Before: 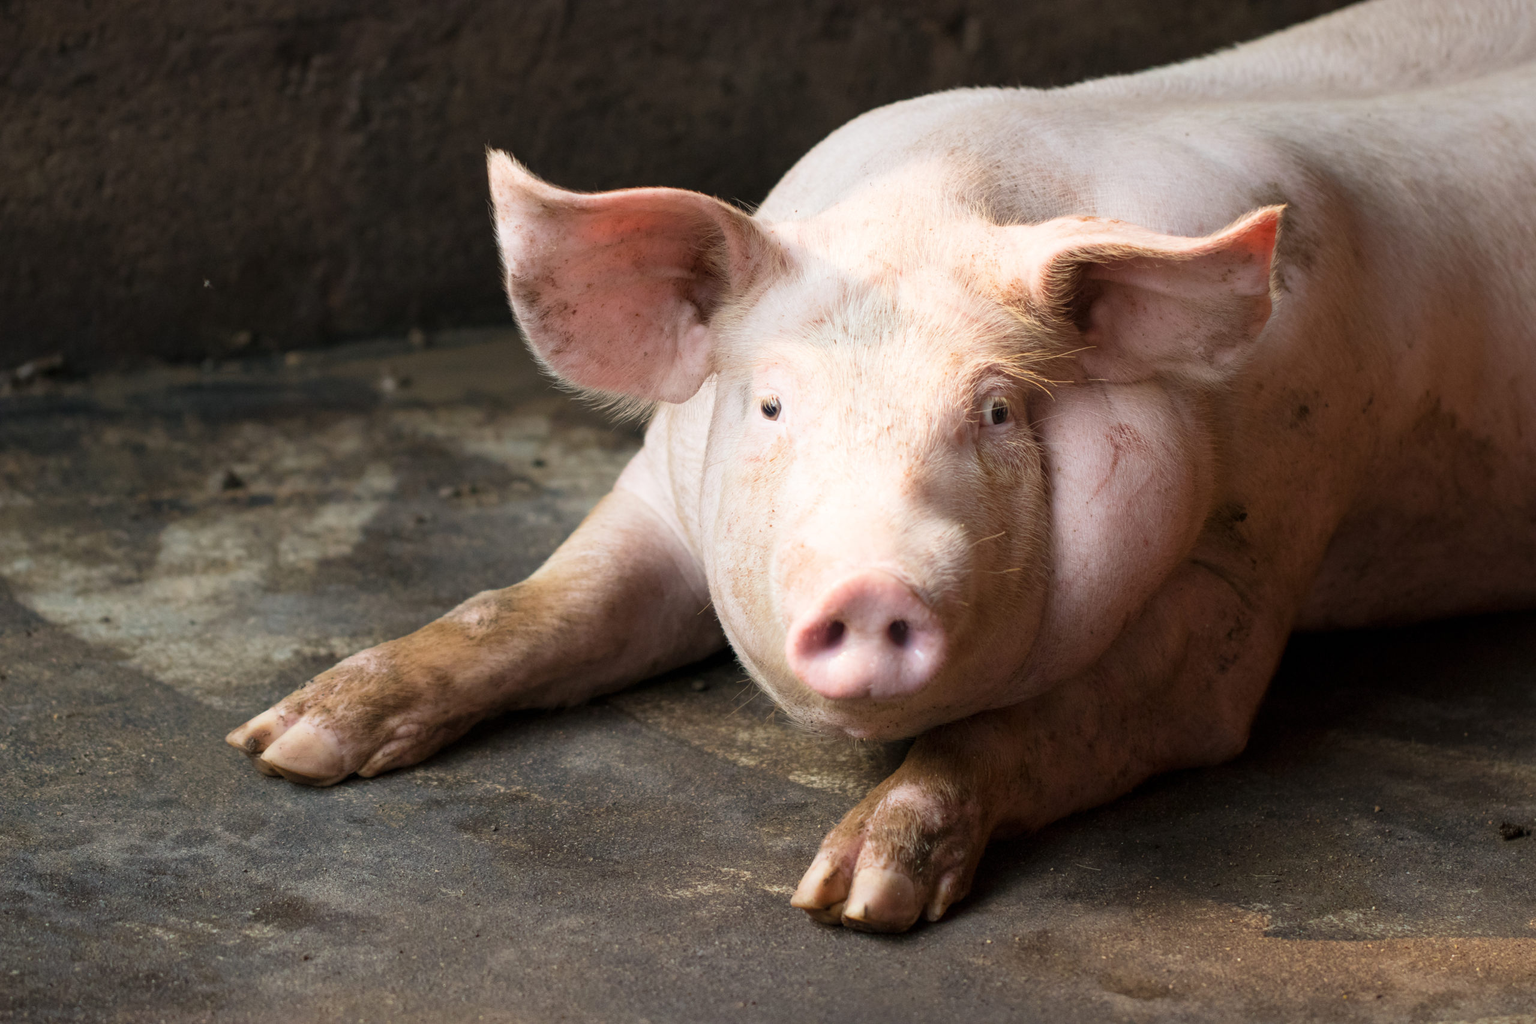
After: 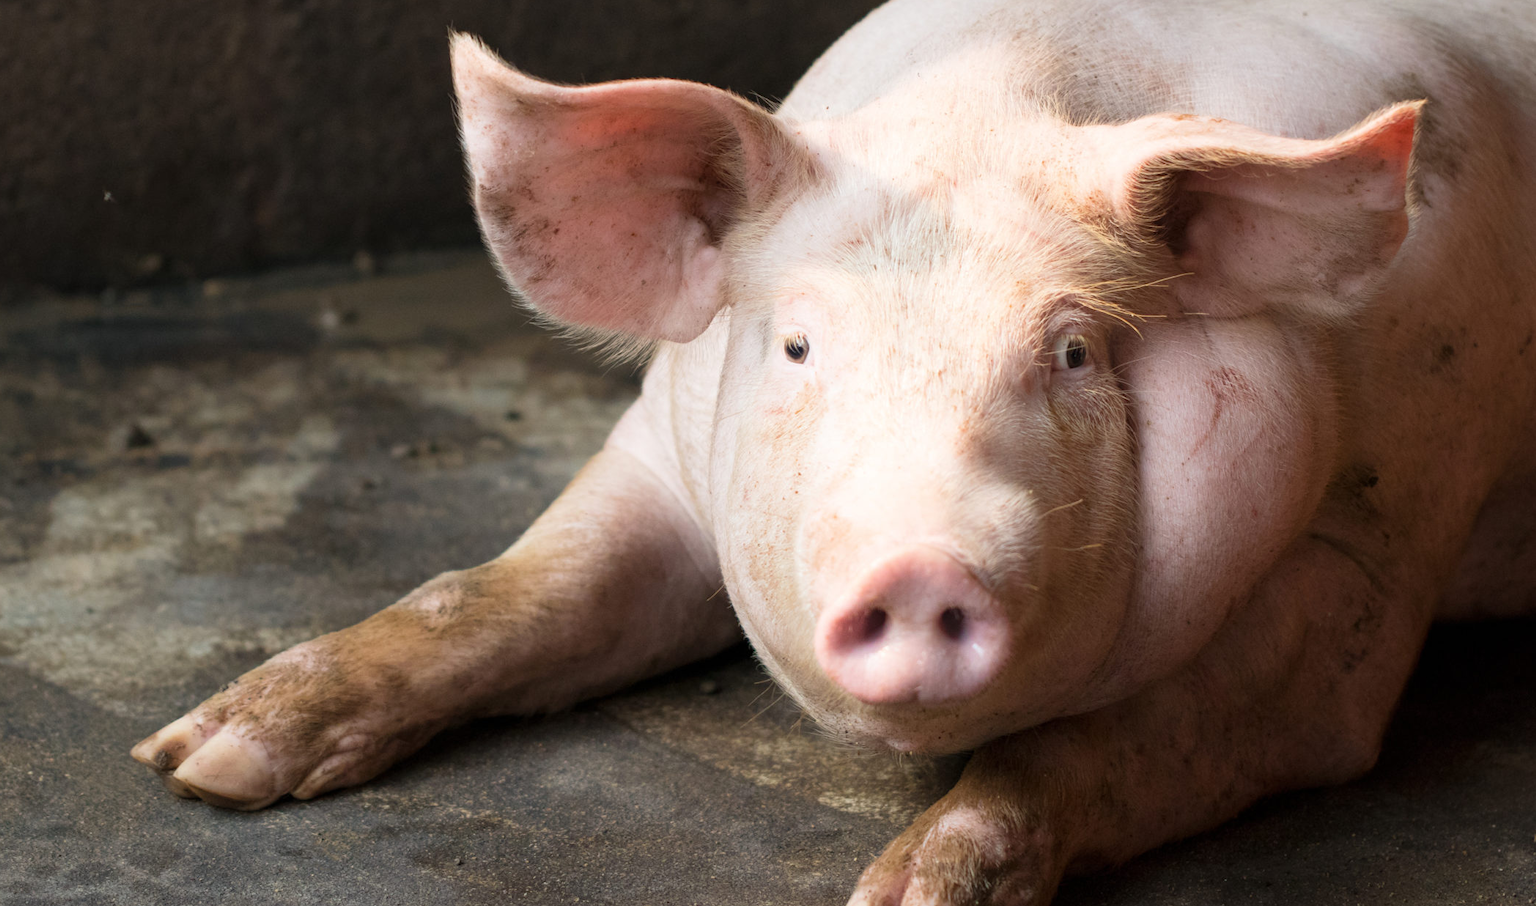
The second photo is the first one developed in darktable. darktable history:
crop: left 7.77%, top 12.047%, right 10.324%, bottom 15.464%
